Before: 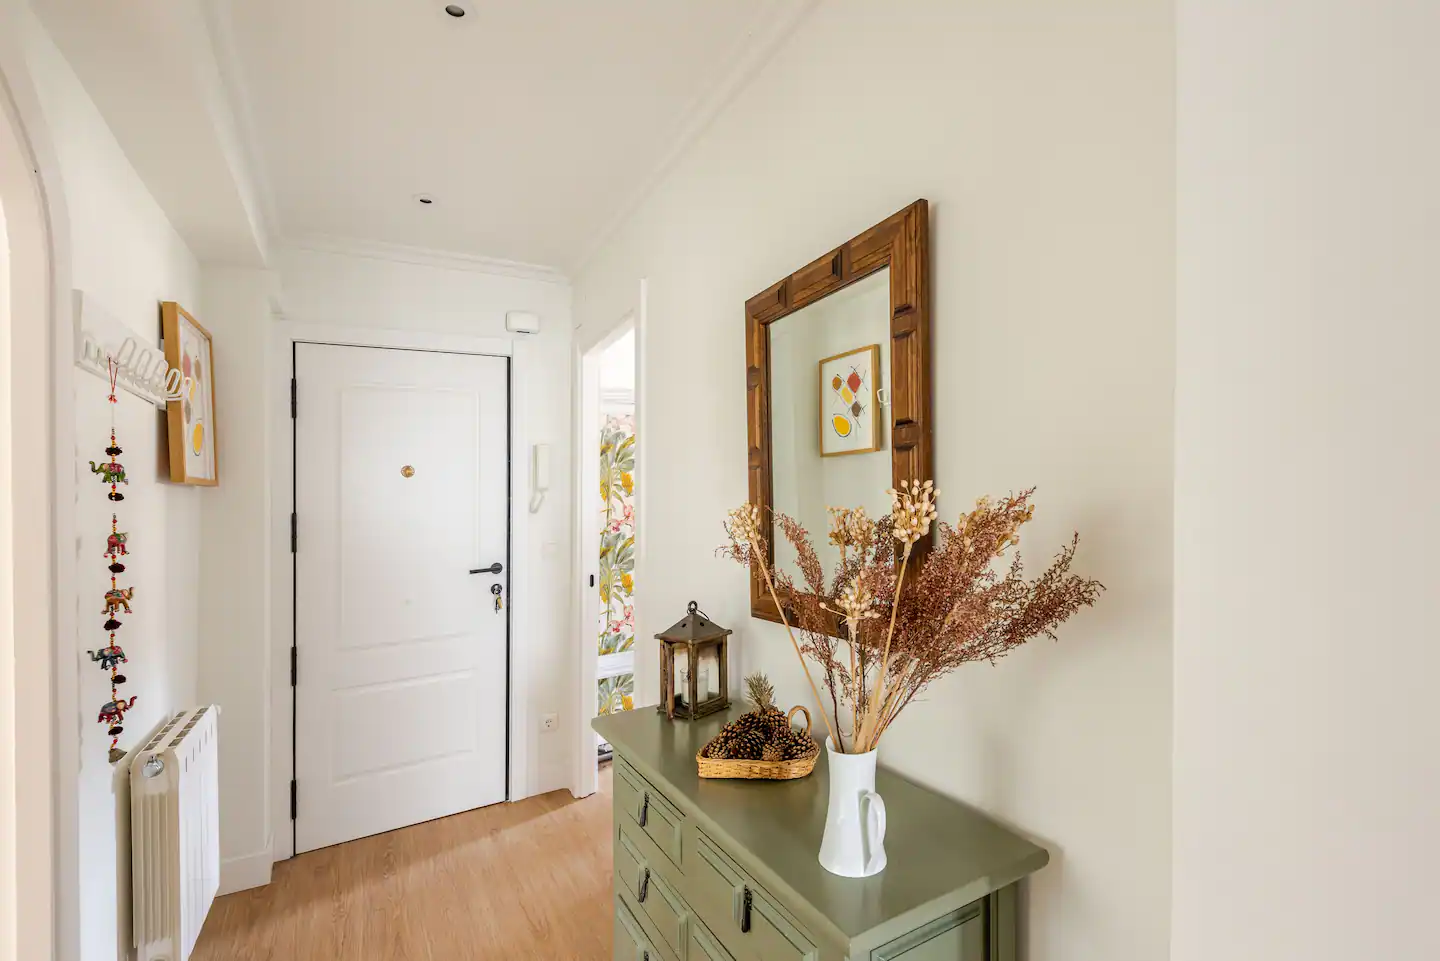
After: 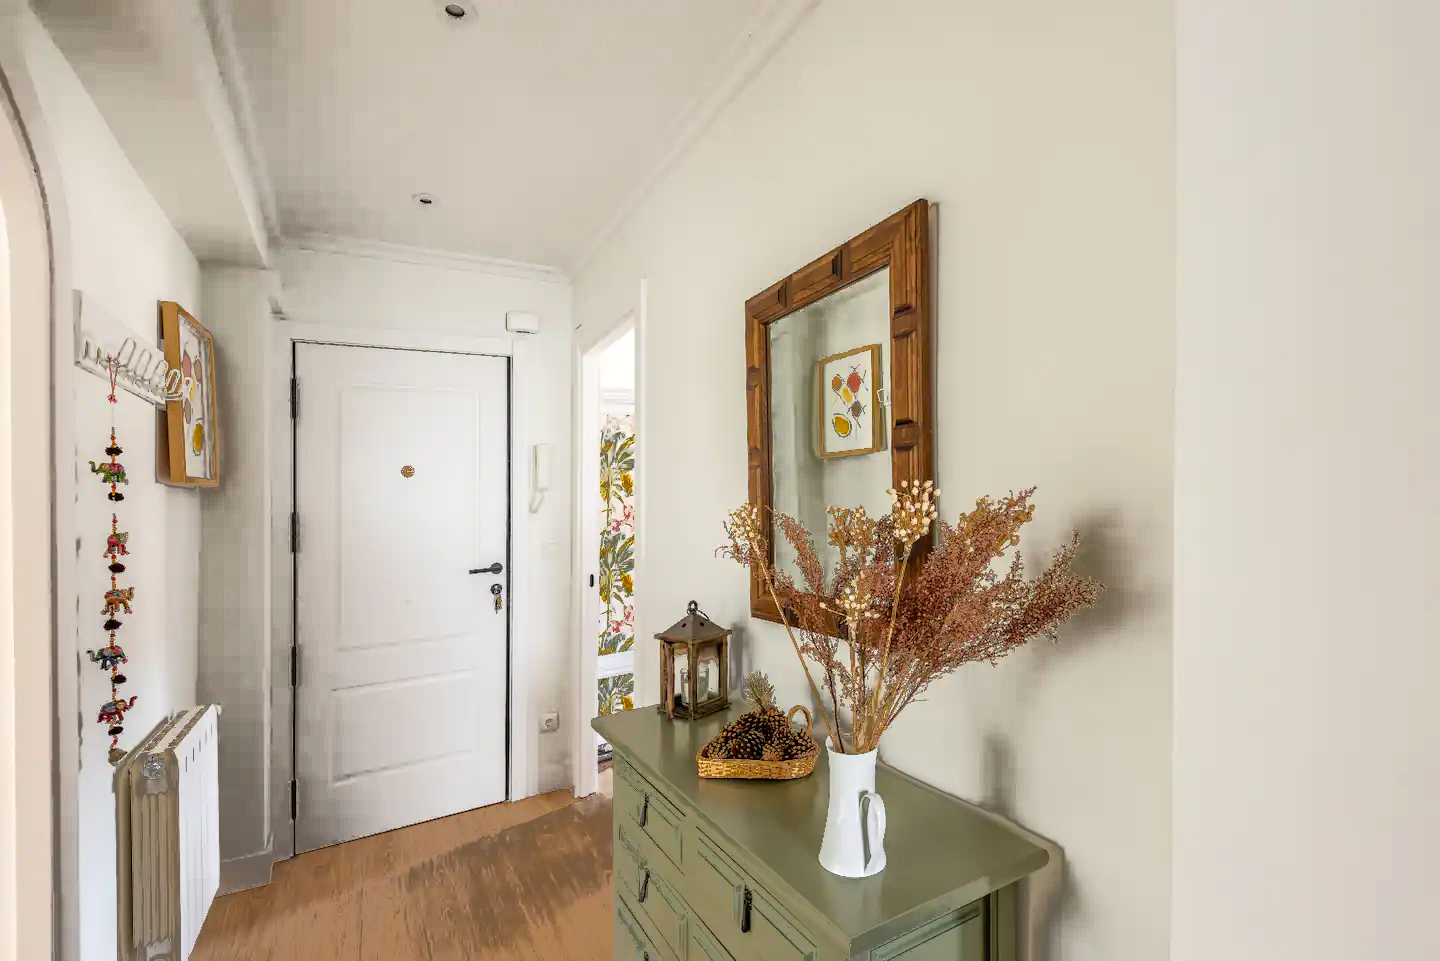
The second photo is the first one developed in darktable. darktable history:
shadows and highlights: shadows 12, white point adjustment 1.2, highlights -0.36, soften with gaussian
fill light: exposure -0.73 EV, center 0.69, width 2.2
